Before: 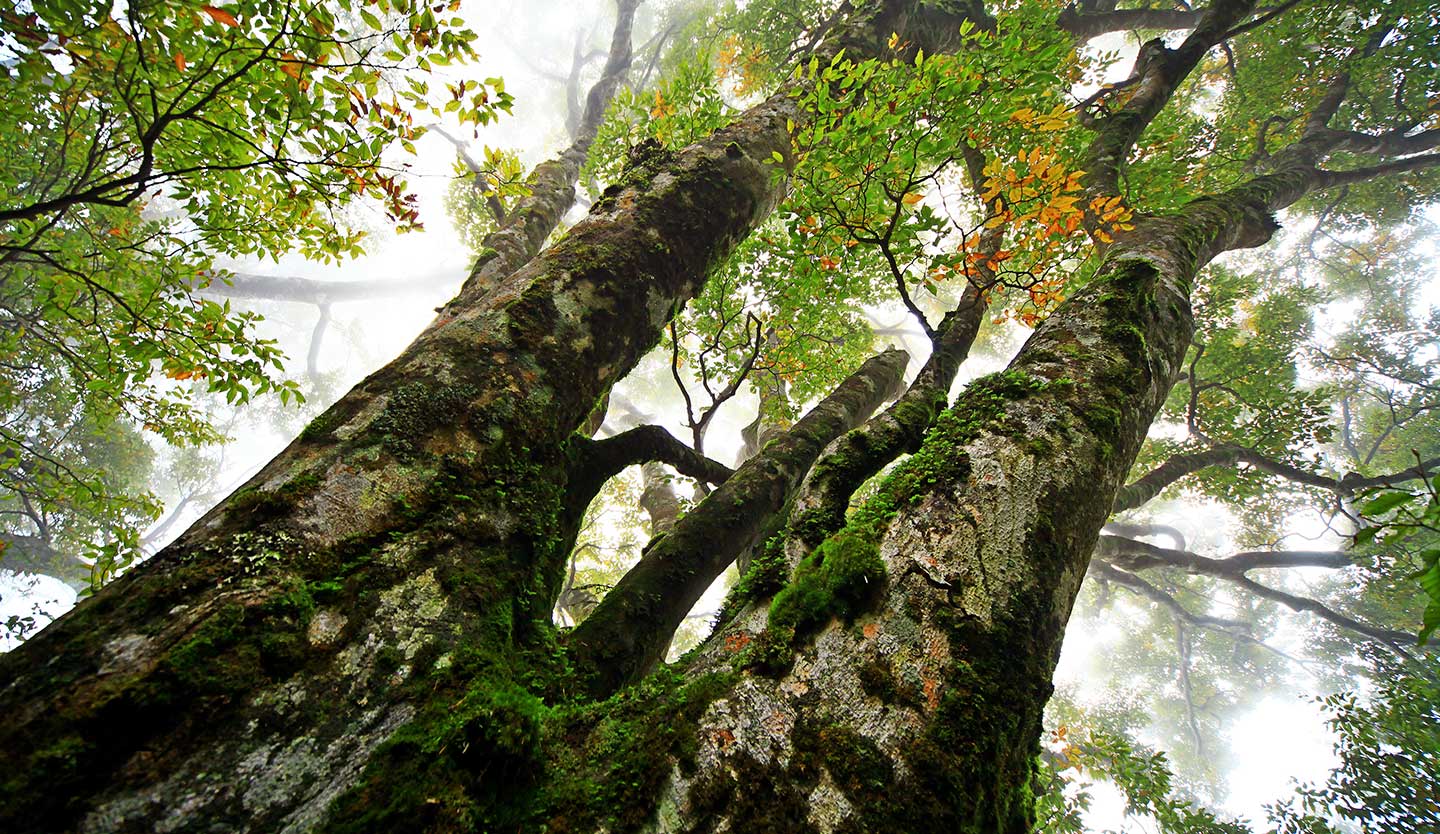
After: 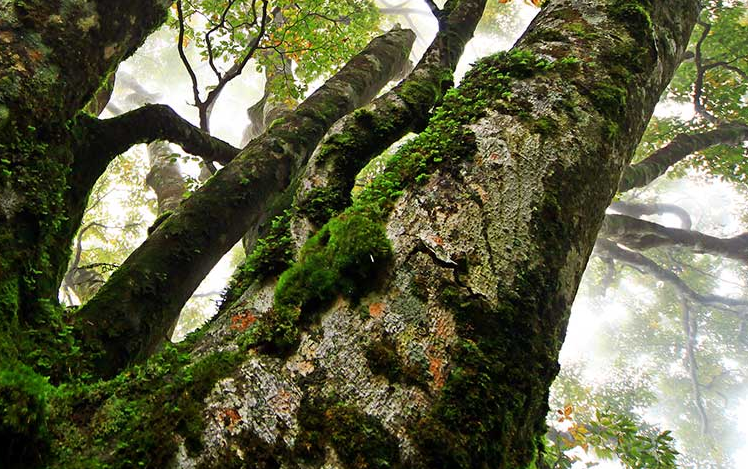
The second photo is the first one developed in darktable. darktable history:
crop: left 34.31%, top 38.54%, right 13.727%, bottom 5.209%
